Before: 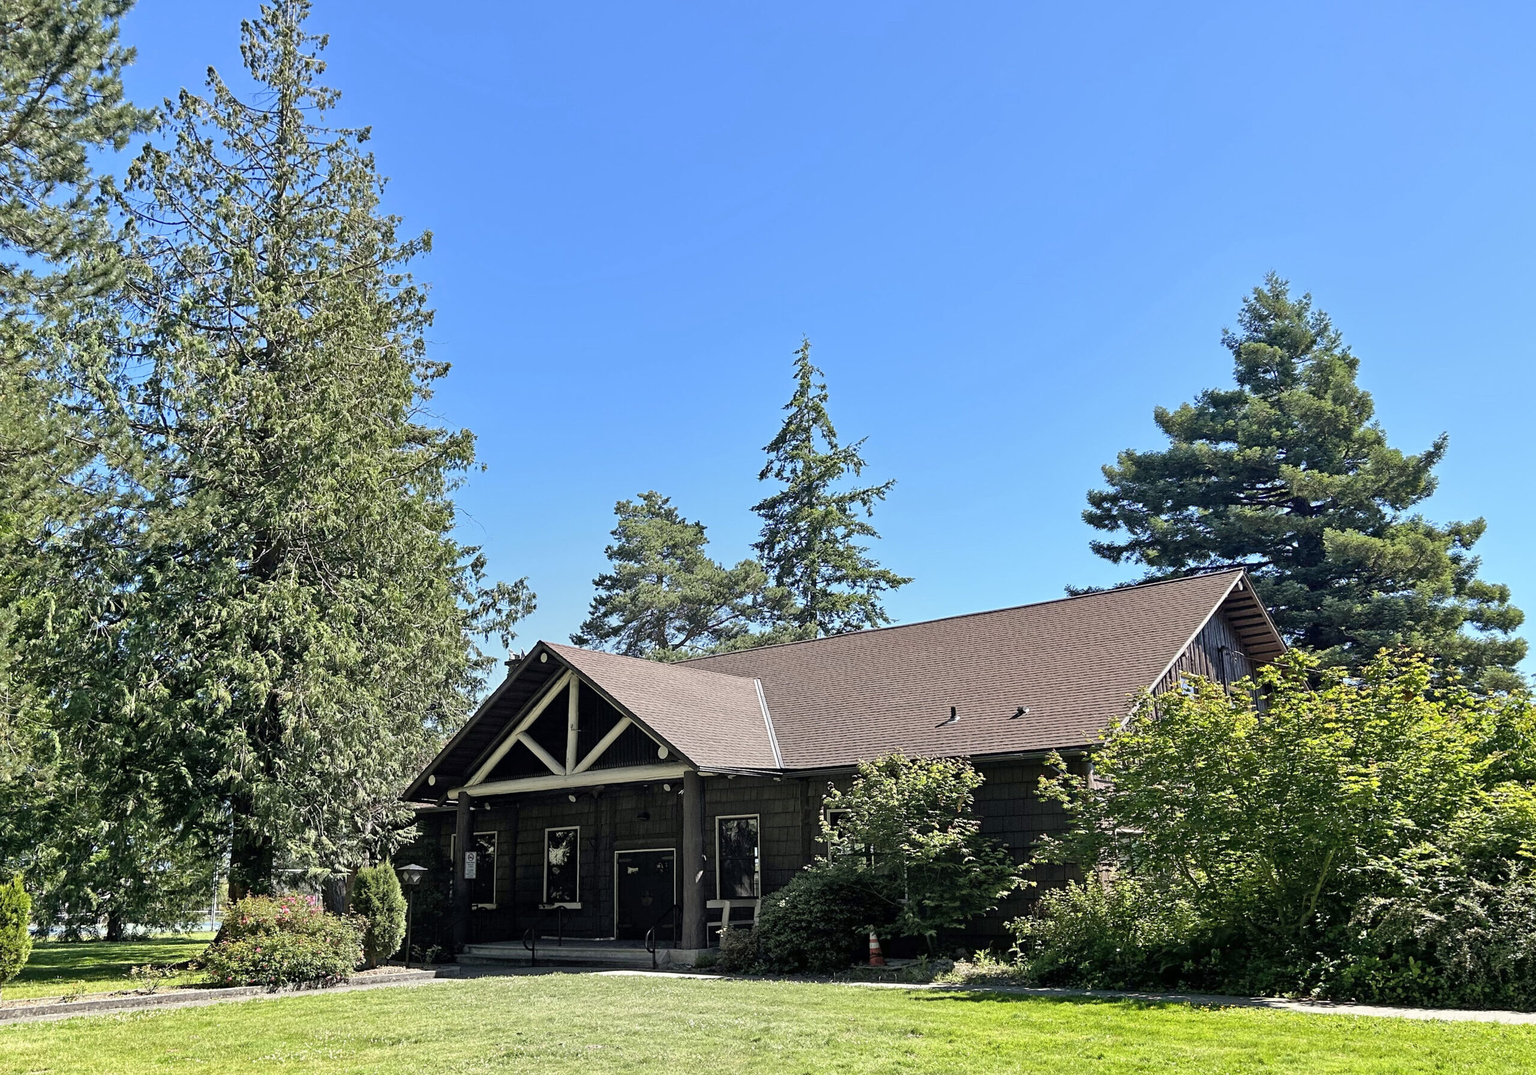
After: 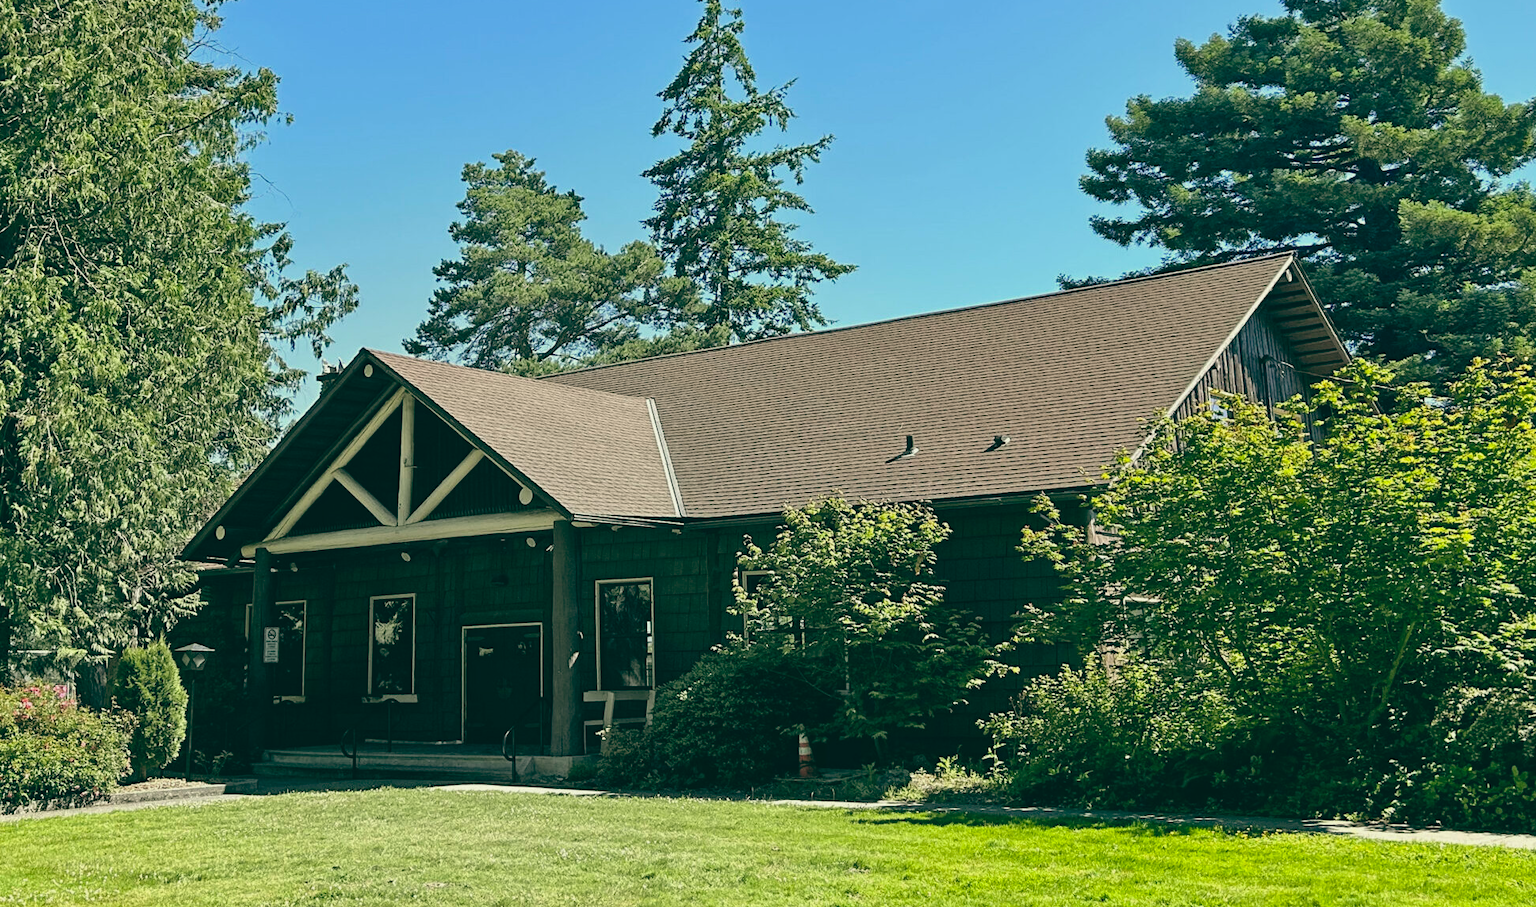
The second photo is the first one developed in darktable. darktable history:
color balance: lift [1.005, 0.99, 1.007, 1.01], gamma [1, 1.034, 1.032, 0.966], gain [0.873, 1.055, 1.067, 0.933]
crop and rotate: left 17.299%, top 35.115%, right 7.015%, bottom 1.024%
